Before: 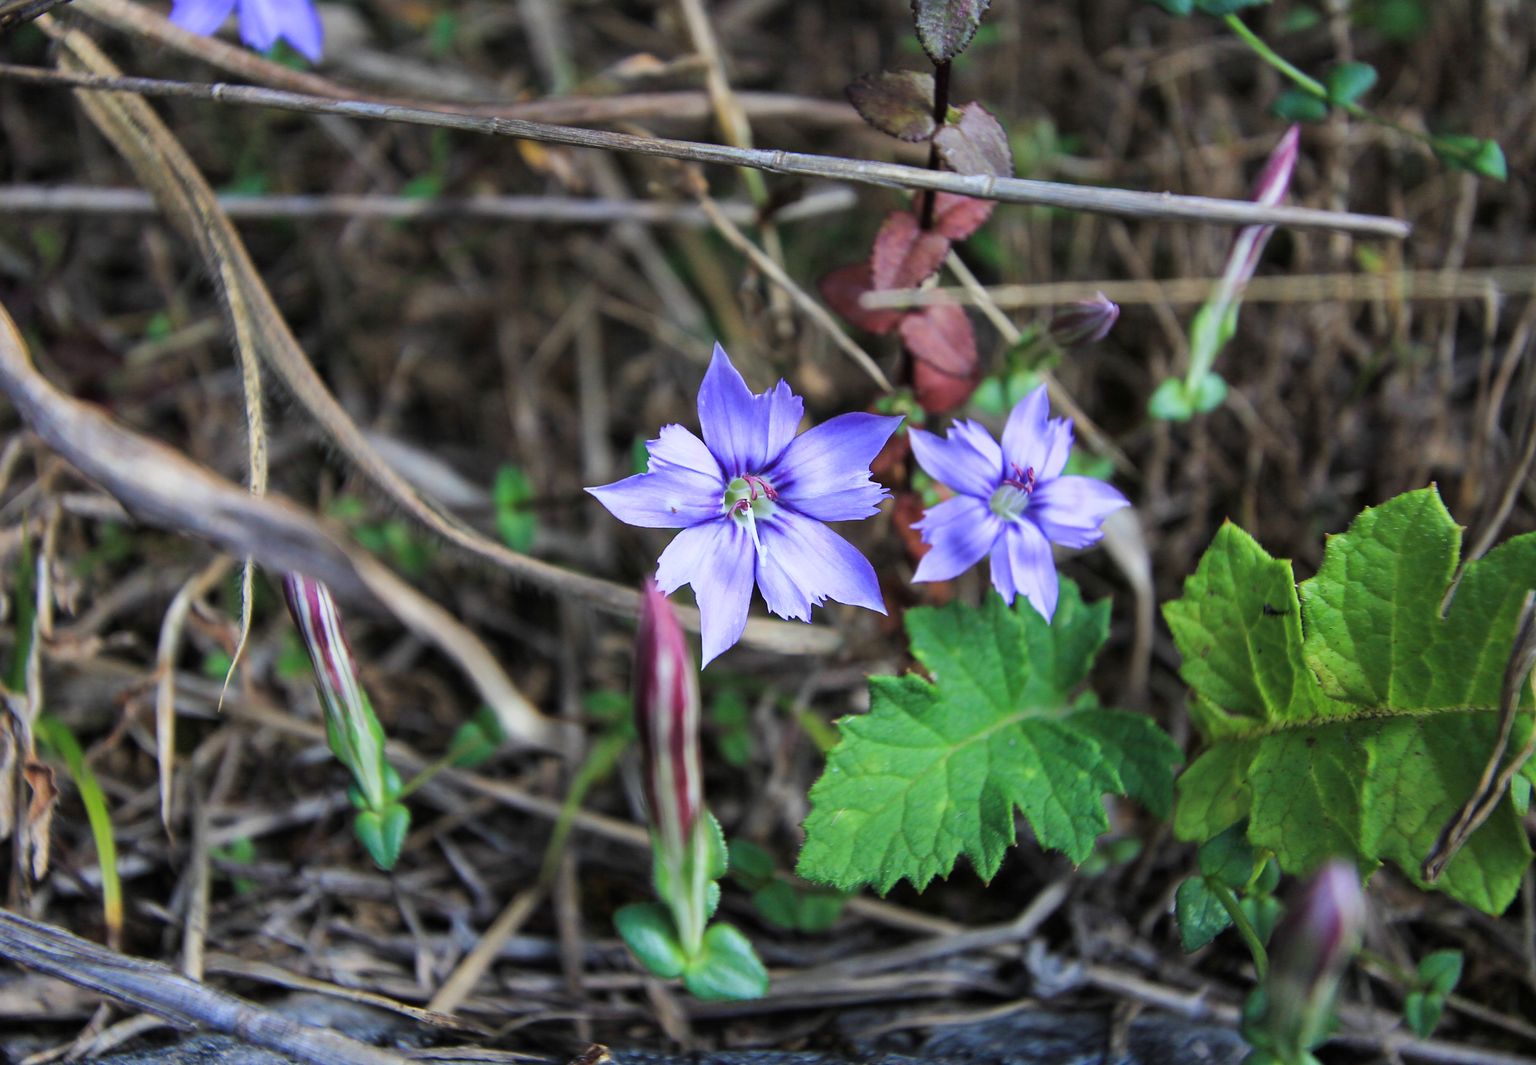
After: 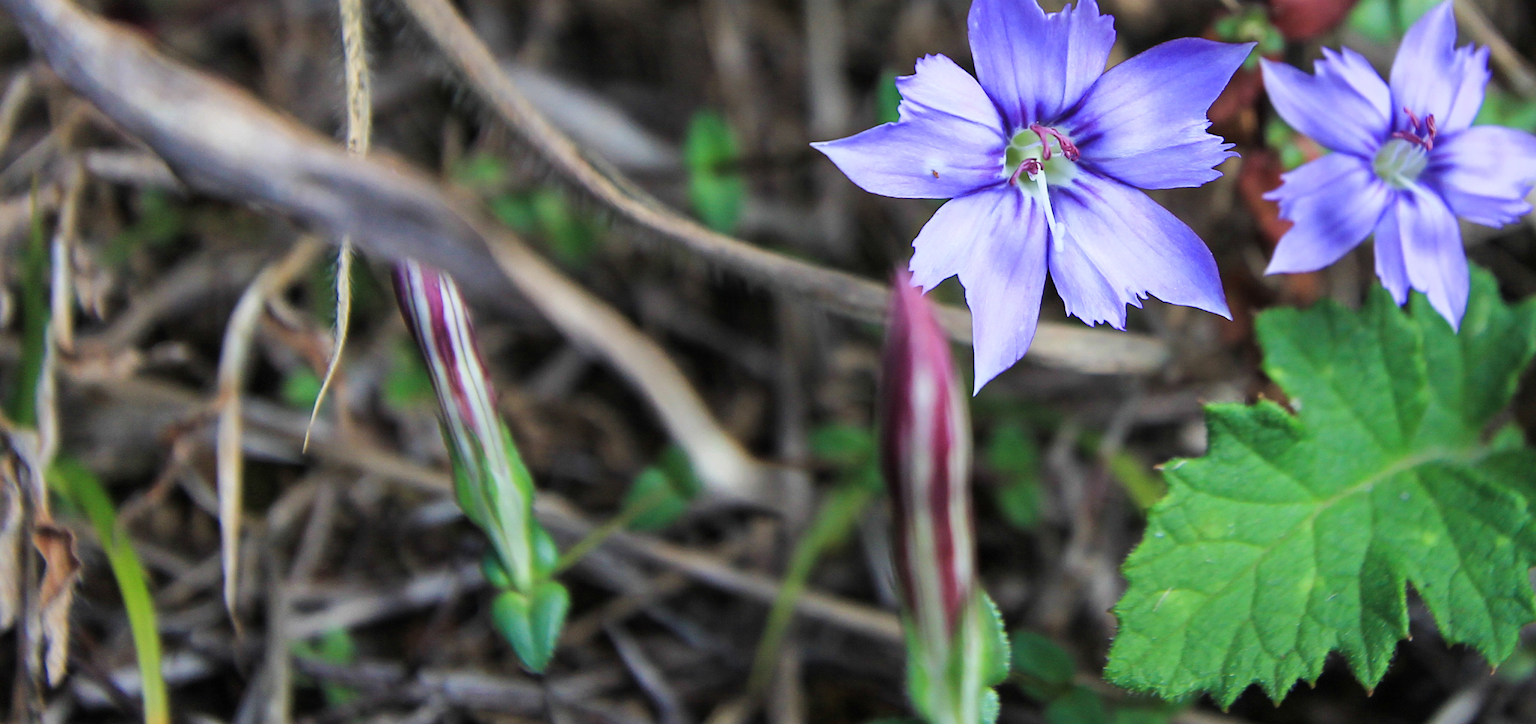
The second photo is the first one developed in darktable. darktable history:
crop: top 36.163%, right 27.938%, bottom 14.768%
